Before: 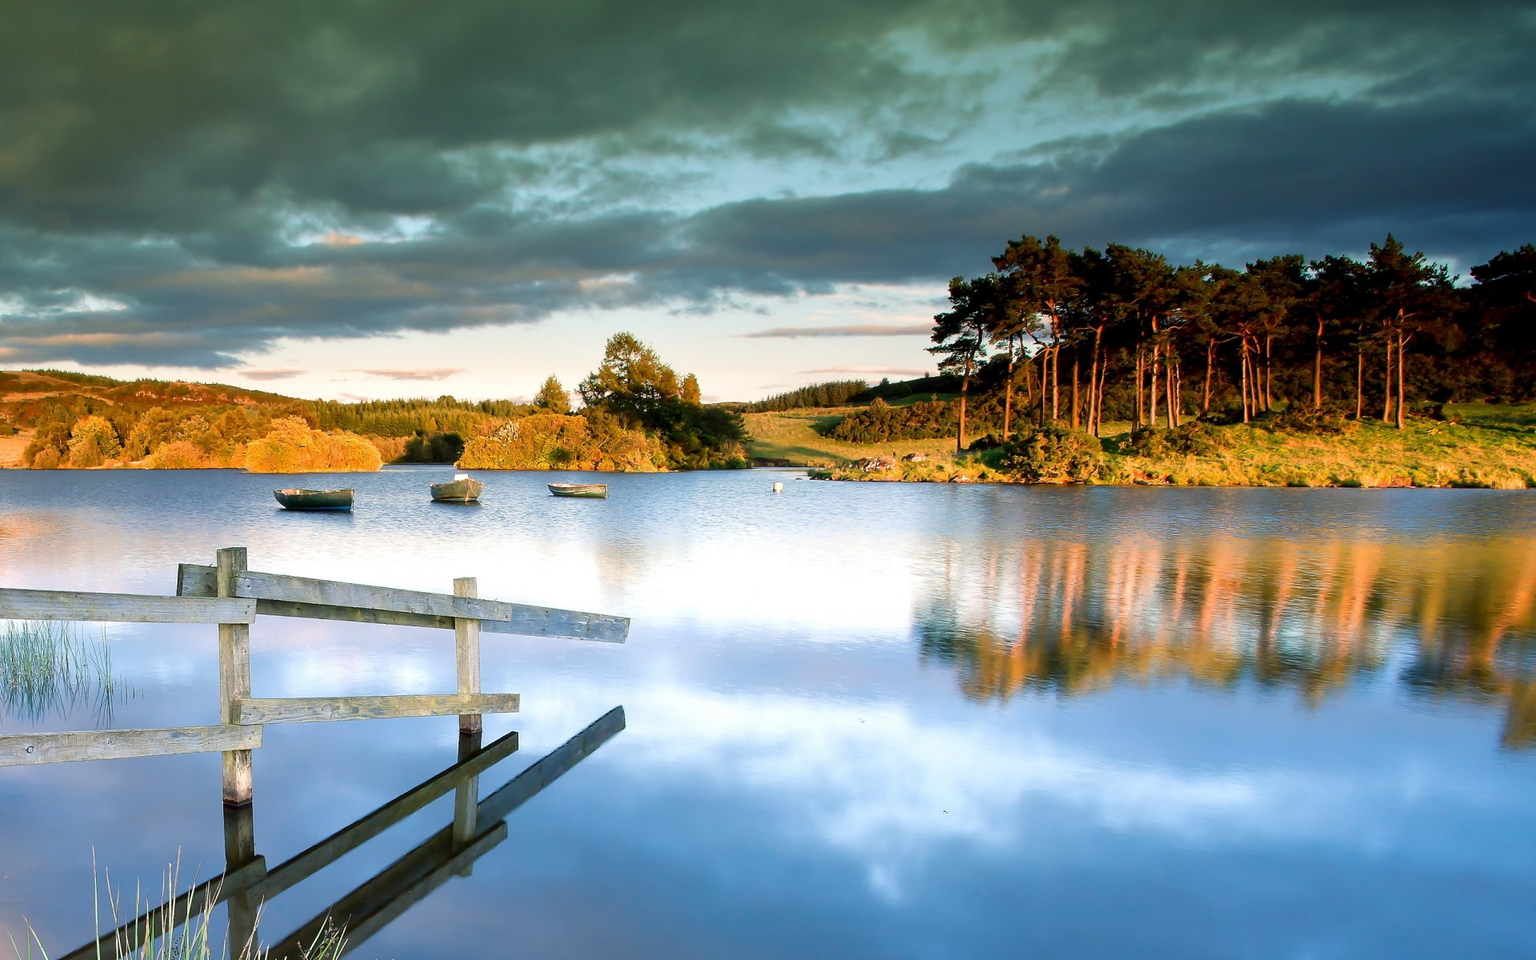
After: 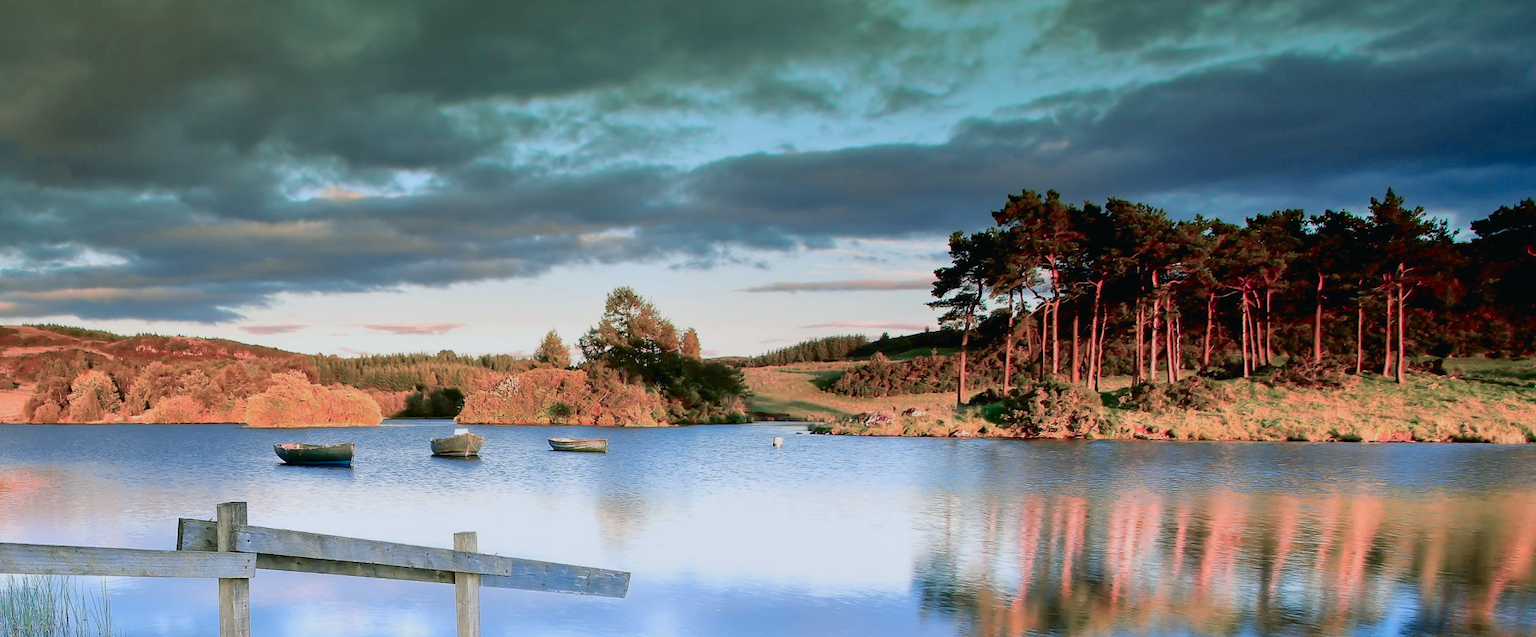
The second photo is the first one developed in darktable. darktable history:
color correction: highlights a* -0.76, highlights b* -9.26
haze removal: compatibility mode true, adaptive false
shadows and highlights: on, module defaults
crop and rotate: top 4.779%, bottom 28.76%
tone curve: curves: ch0 [(0, 0.009) (0.105, 0.069) (0.195, 0.154) (0.289, 0.278) (0.384, 0.391) (0.513, 0.53) (0.66, 0.667) (0.895, 0.863) (1, 0.919)]; ch1 [(0, 0) (0.161, 0.092) (0.35, 0.33) (0.403, 0.395) (0.456, 0.469) (0.502, 0.499) (0.519, 0.514) (0.576, 0.587) (0.642, 0.645) (0.701, 0.742) (1, 0.942)]; ch2 [(0, 0) (0.371, 0.362) (0.437, 0.437) (0.501, 0.5) (0.53, 0.528) (0.569, 0.551) (0.619, 0.58) (0.883, 0.752) (1, 0.929)], color space Lab, independent channels, preserve colors none
